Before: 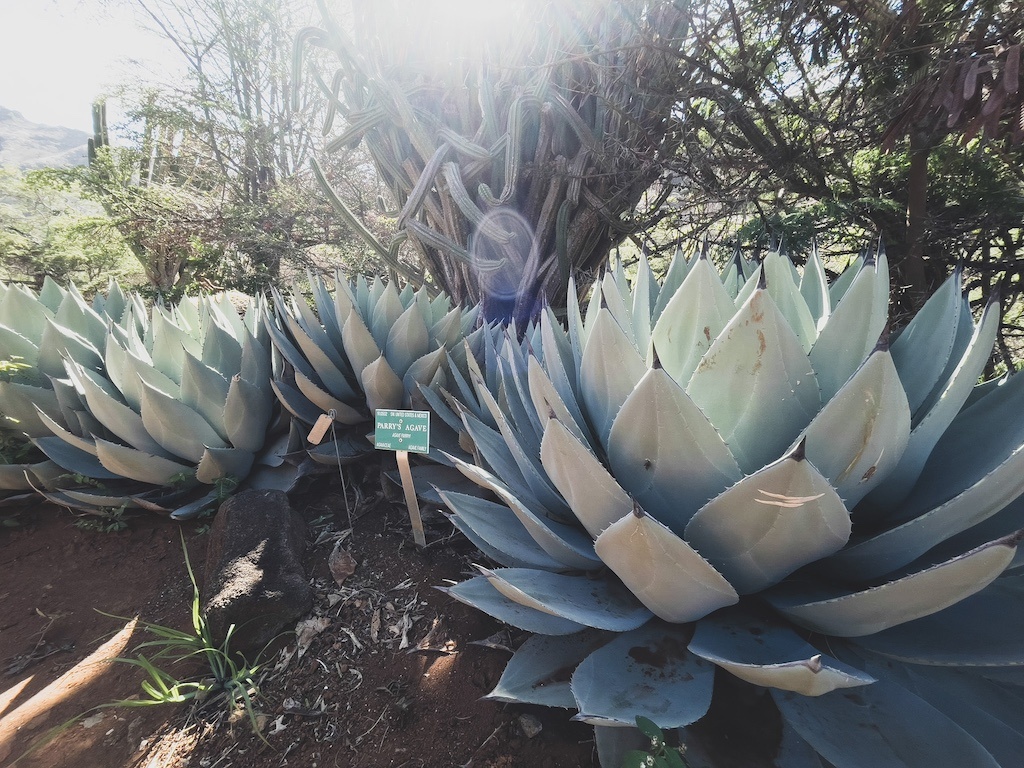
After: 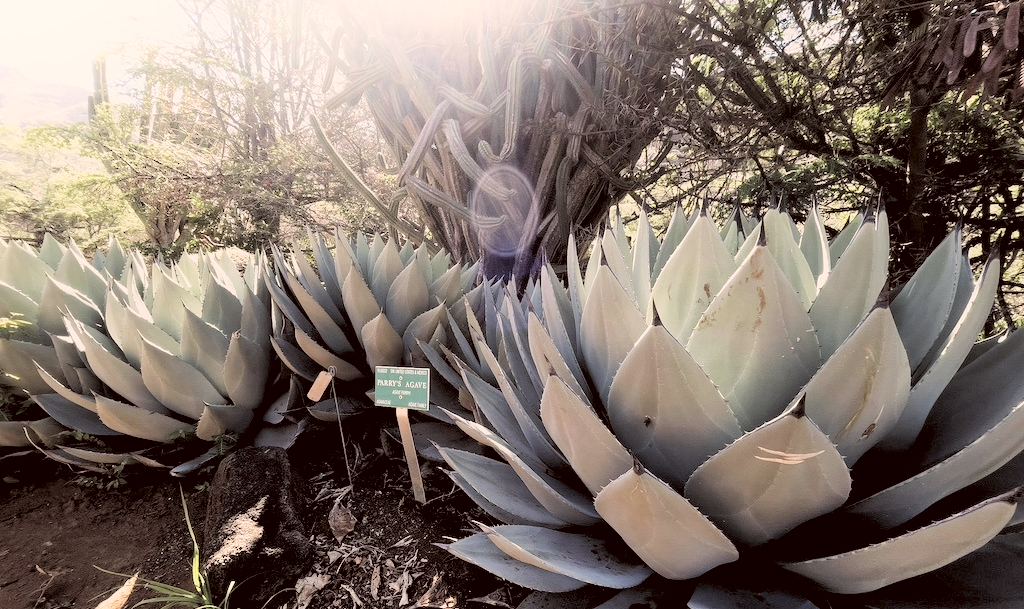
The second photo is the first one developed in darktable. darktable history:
crop and rotate: top 5.667%, bottom 14.937%
shadows and highlights: highlights 70.7, soften with gaussian
color correction: highlights a* 6.27, highlights b* 8.19, shadows a* 5.94, shadows b* 7.23, saturation 0.9
rgb levels: levels [[0.029, 0.461, 0.922], [0, 0.5, 1], [0, 0.5, 1]]
